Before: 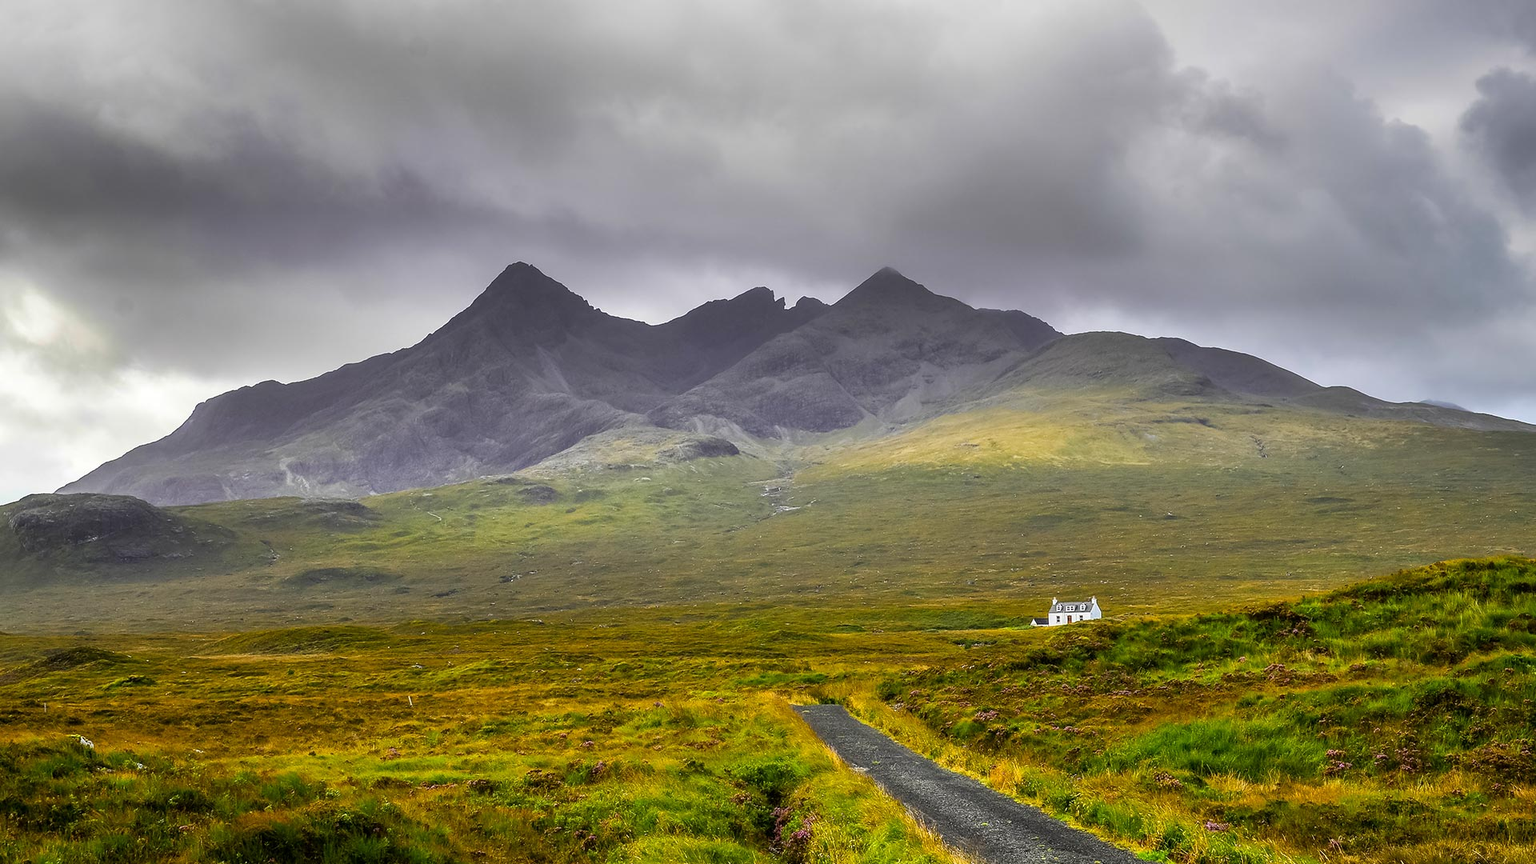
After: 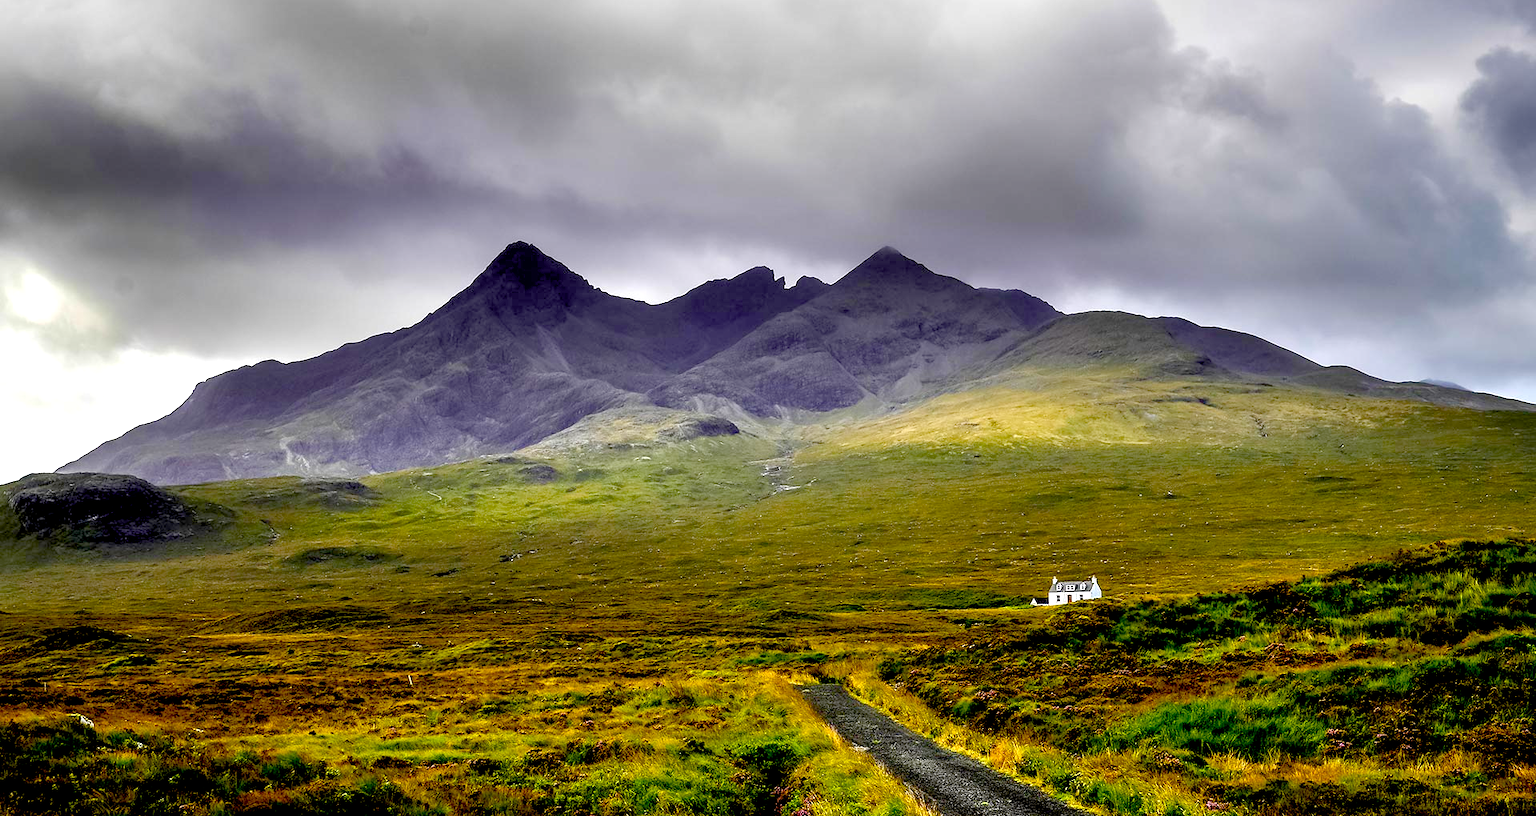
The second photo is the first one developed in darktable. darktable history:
crop and rotate: top 2.479%, bottom 3.018%
exposure: black level correction 0.056, compensate highlight preservation false
color balance rgb: perceptual saturation grading › global saturation 25%, perceptual saturation grading › highlights -50%, perceptual saturation grading › shadows 30%, perceptual brilliance grading › global brilliance 12%, global vibrance 20%
